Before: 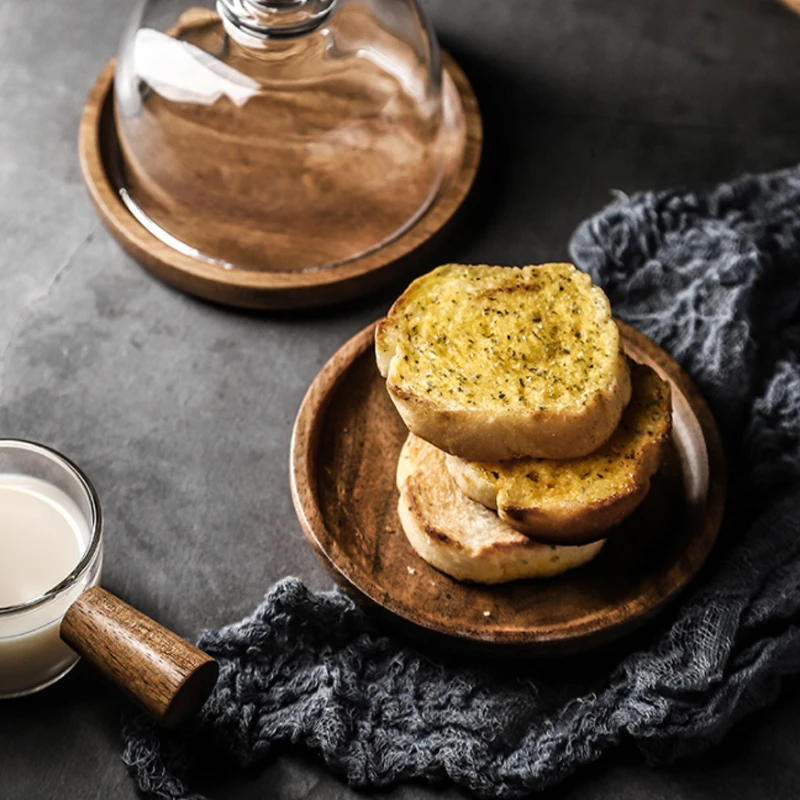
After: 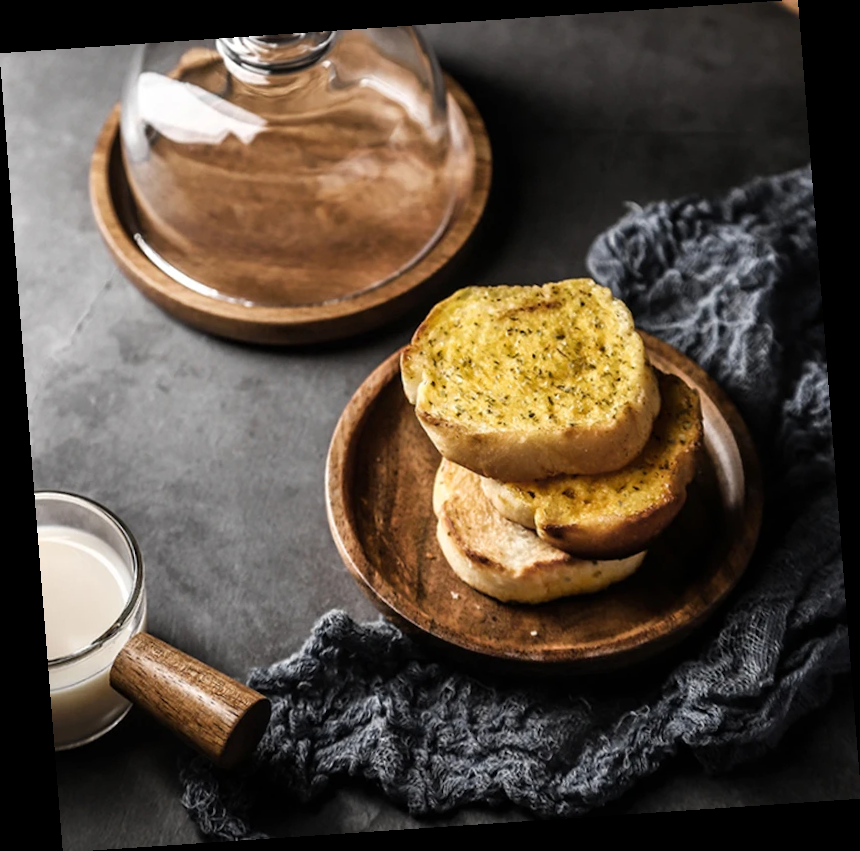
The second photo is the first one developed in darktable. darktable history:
tone equalizer: on, module defaults
rotate and perspective: rotation -4.2°, shear 0.006, automatic cropping off
